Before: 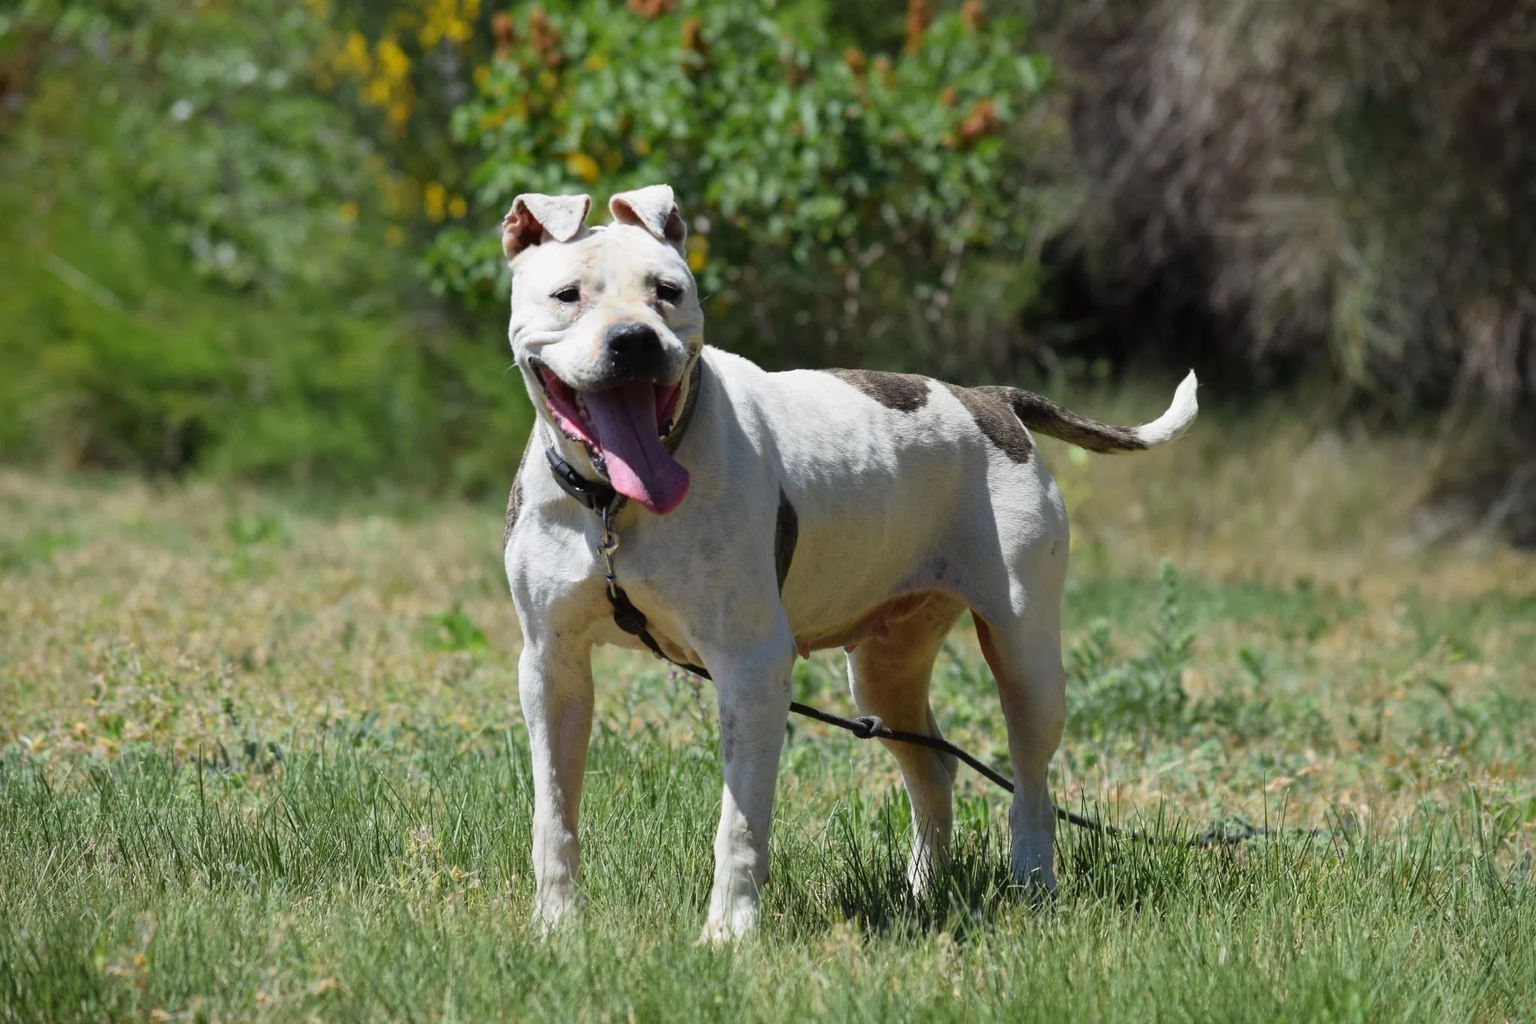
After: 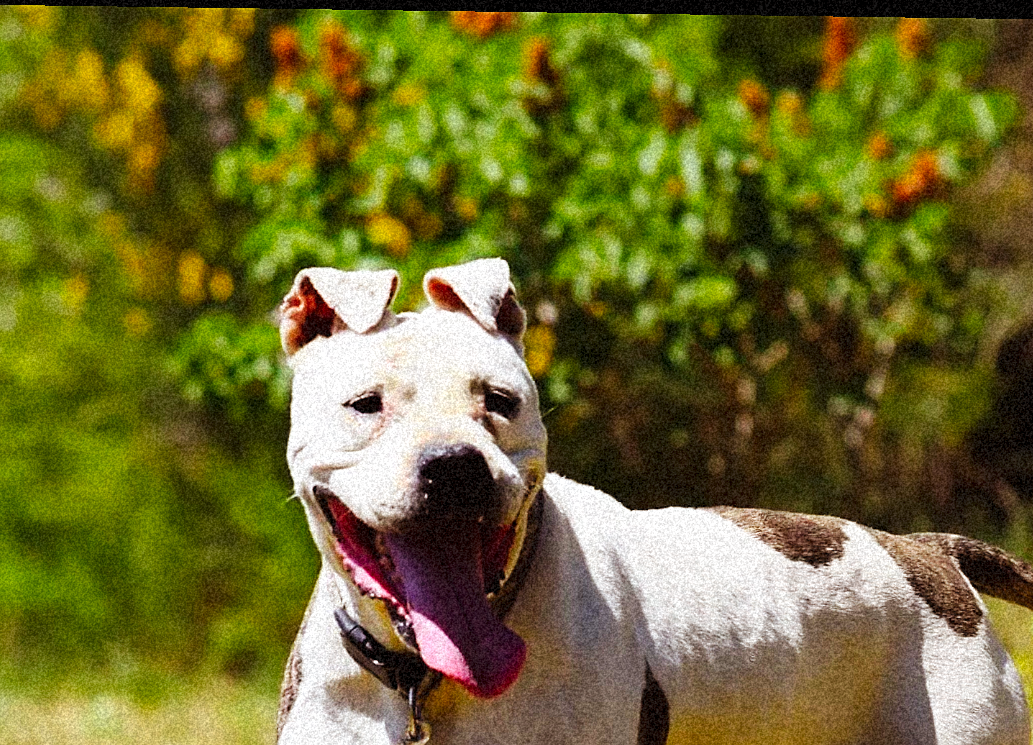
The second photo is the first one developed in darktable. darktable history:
color balance rgb: perceptual saturation grading › global saturation 25%, global vibrance 20%
crop: left 19.556%, right 30.401%, bottom 46.458%
sharpen: on, module defaults
rotate and perspective: rotation 0.8°, automatic cropping off
base curve: curves: ch0 [(0, 0) (0.032, 0.025) (0.121, 0.166) (0.206, 0.329) (0.605, 0.79) (1, 1)], preserve colors none
exposure: black level correction -0.001, exposure 0.08 EV, compensate highlight preservation false
rgb levels: mode RGB, independent channels, levels [[0, 0.5, 1], [0, 0.521, 1], [0, 0.536, 1]]
grain: coarseness 46.9 ISO, strength 50.21%, mid-tones bias 0%
